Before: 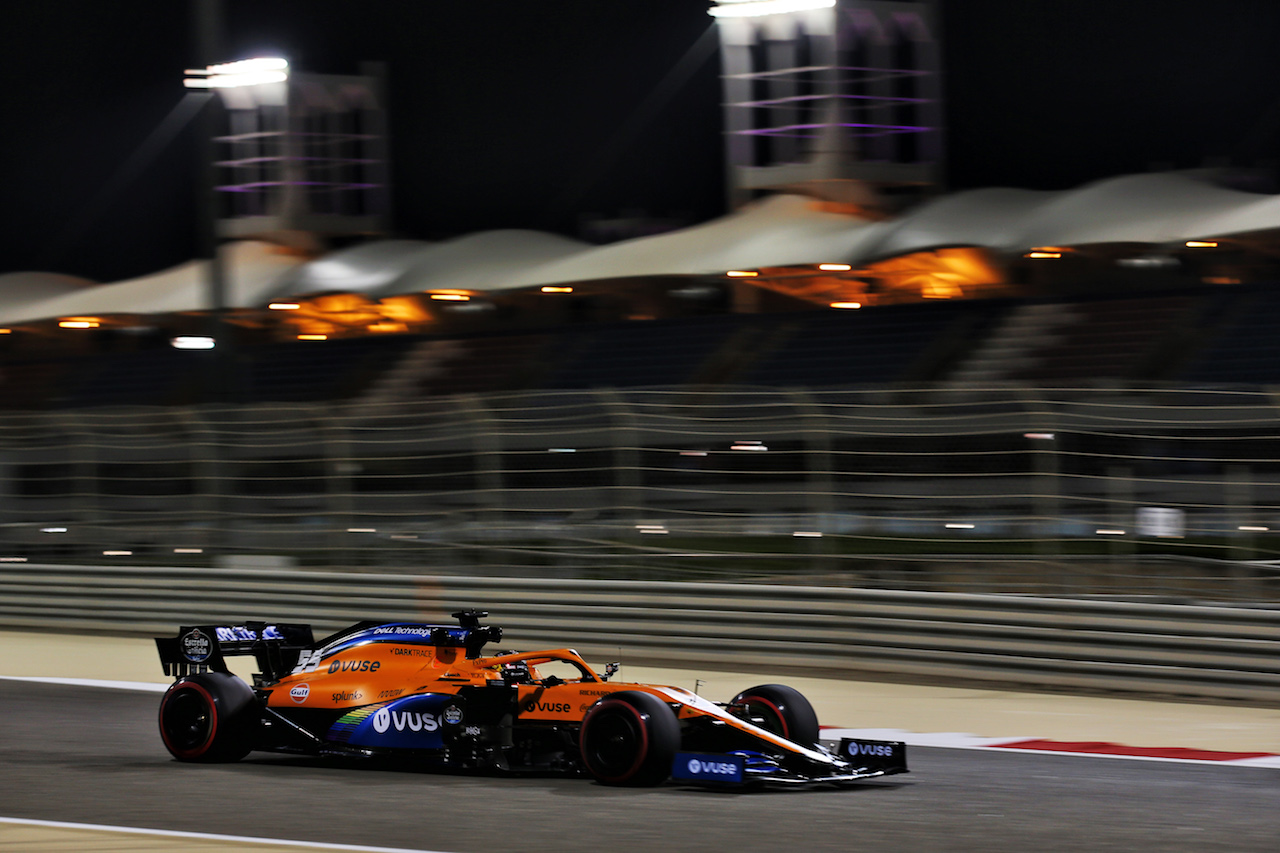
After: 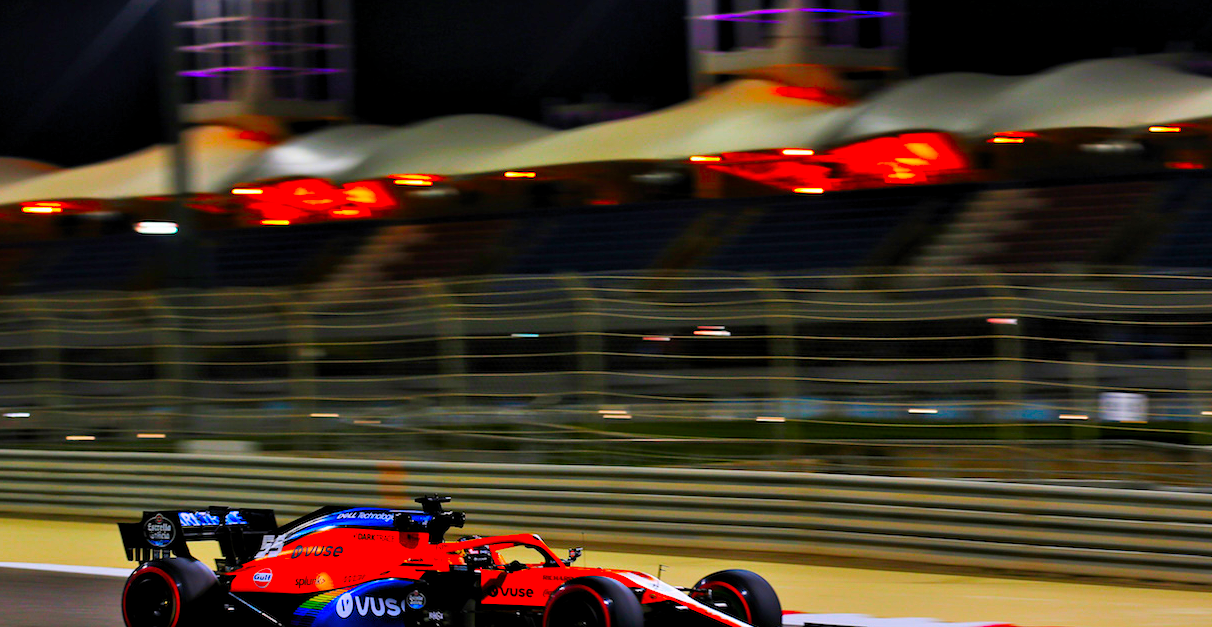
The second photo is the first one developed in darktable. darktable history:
levels: levels [0.018, 0.493, 1]
shadows and highlights: shadows 24.48, highlights -77.24, soften with gaussian
crop and rotate: left 2.93%, top 13.545%, right 2.336%, bottom 12.868%
color zones: curves: ch0 [(0, 0.5) (0.143, 0.5) (0.286, 0.5) (0.429, 0.5) (0.571, 0.5) (0.714, 0.476) (0.857, 0.5) (1, 0.5)]; ch2 [(0, 0.5) (0.143, 0.5) (0.286, 0.5) (0.429, 0.5) (0.571, 0.5) (0.714, 0.487) (0.857, 0.5) (1, 0.5)]
color correction: highlights b* -0.009, saturation 2.96
